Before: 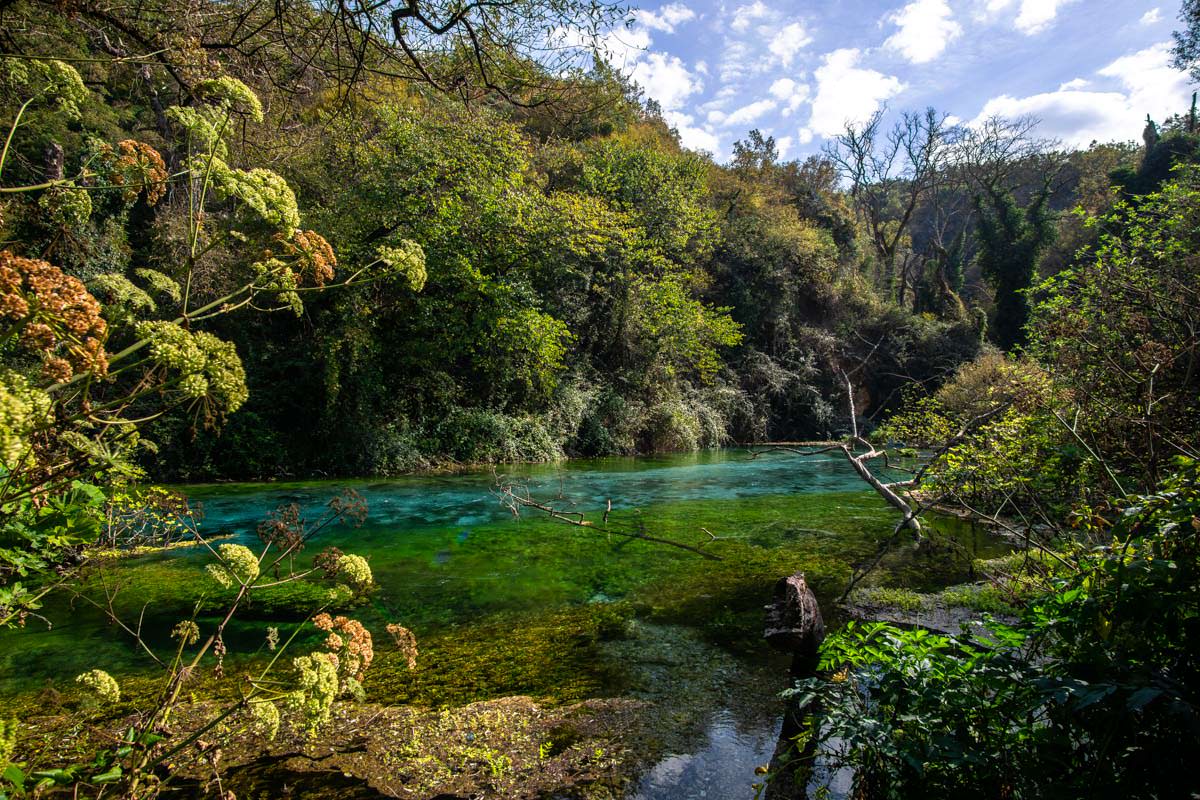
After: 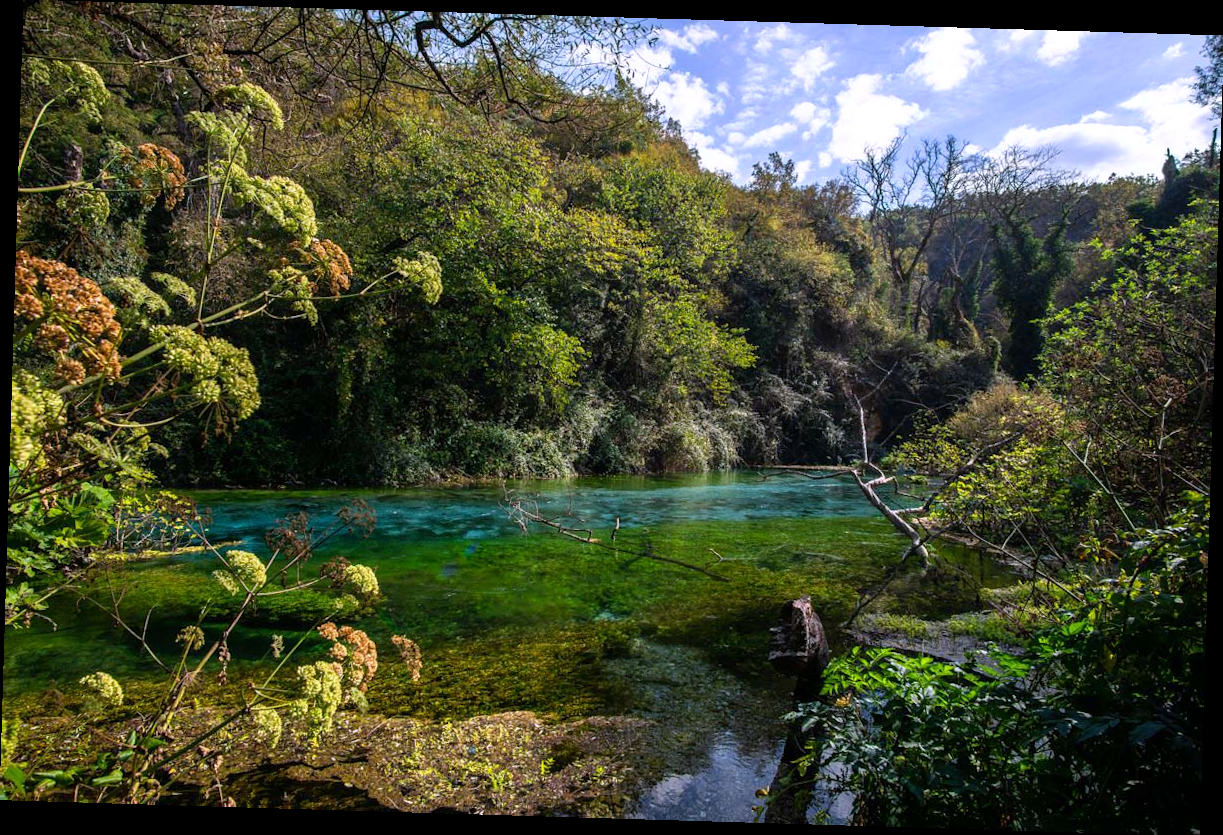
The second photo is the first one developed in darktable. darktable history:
rotate and perspective: rotation 1.72°, automatic cropping off
white balance: red 1.004, blue 1.096
